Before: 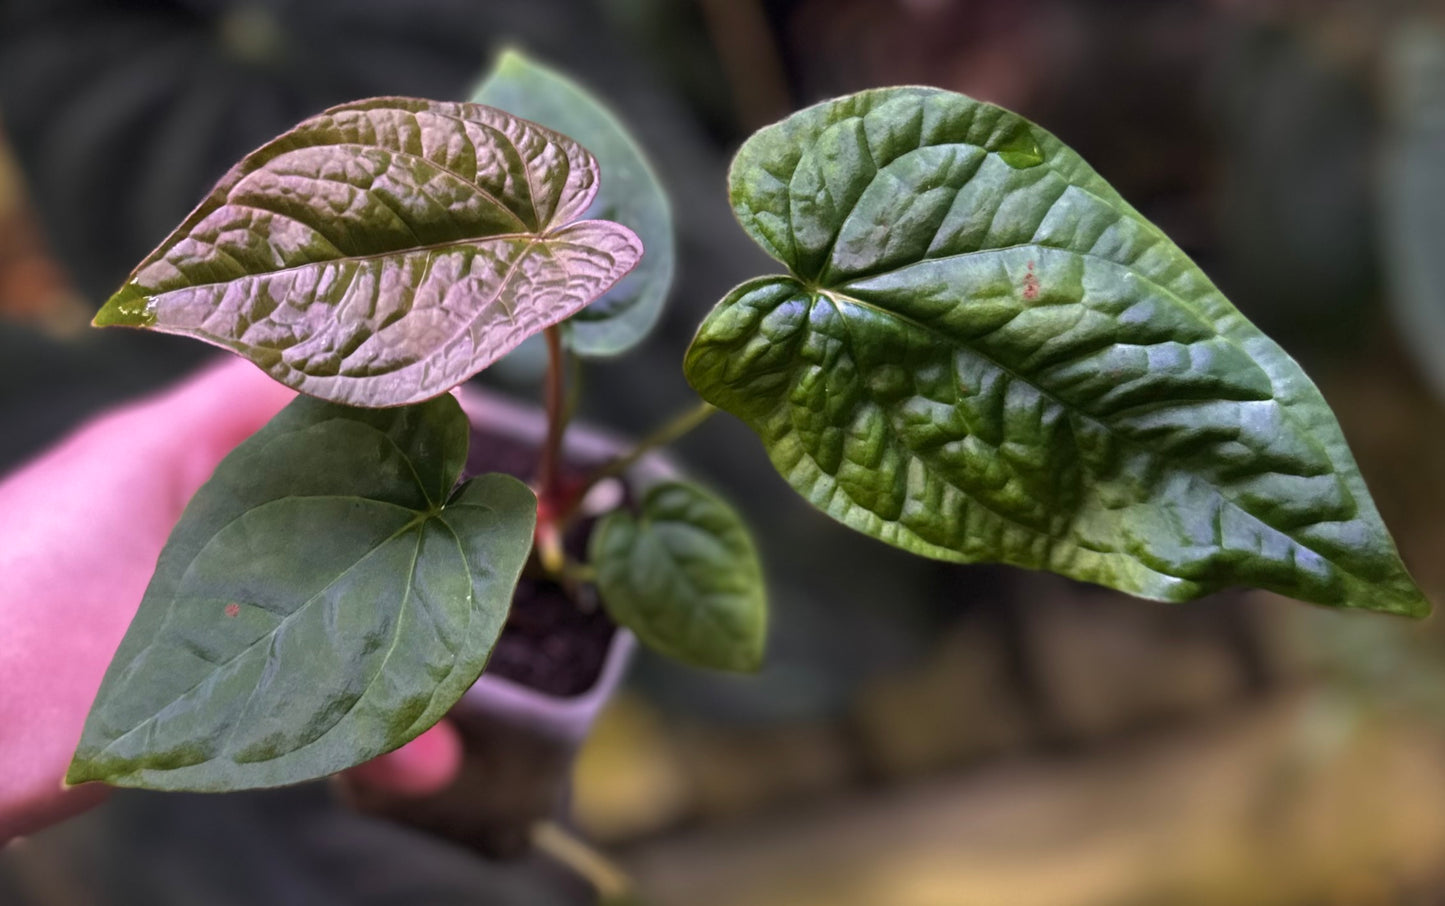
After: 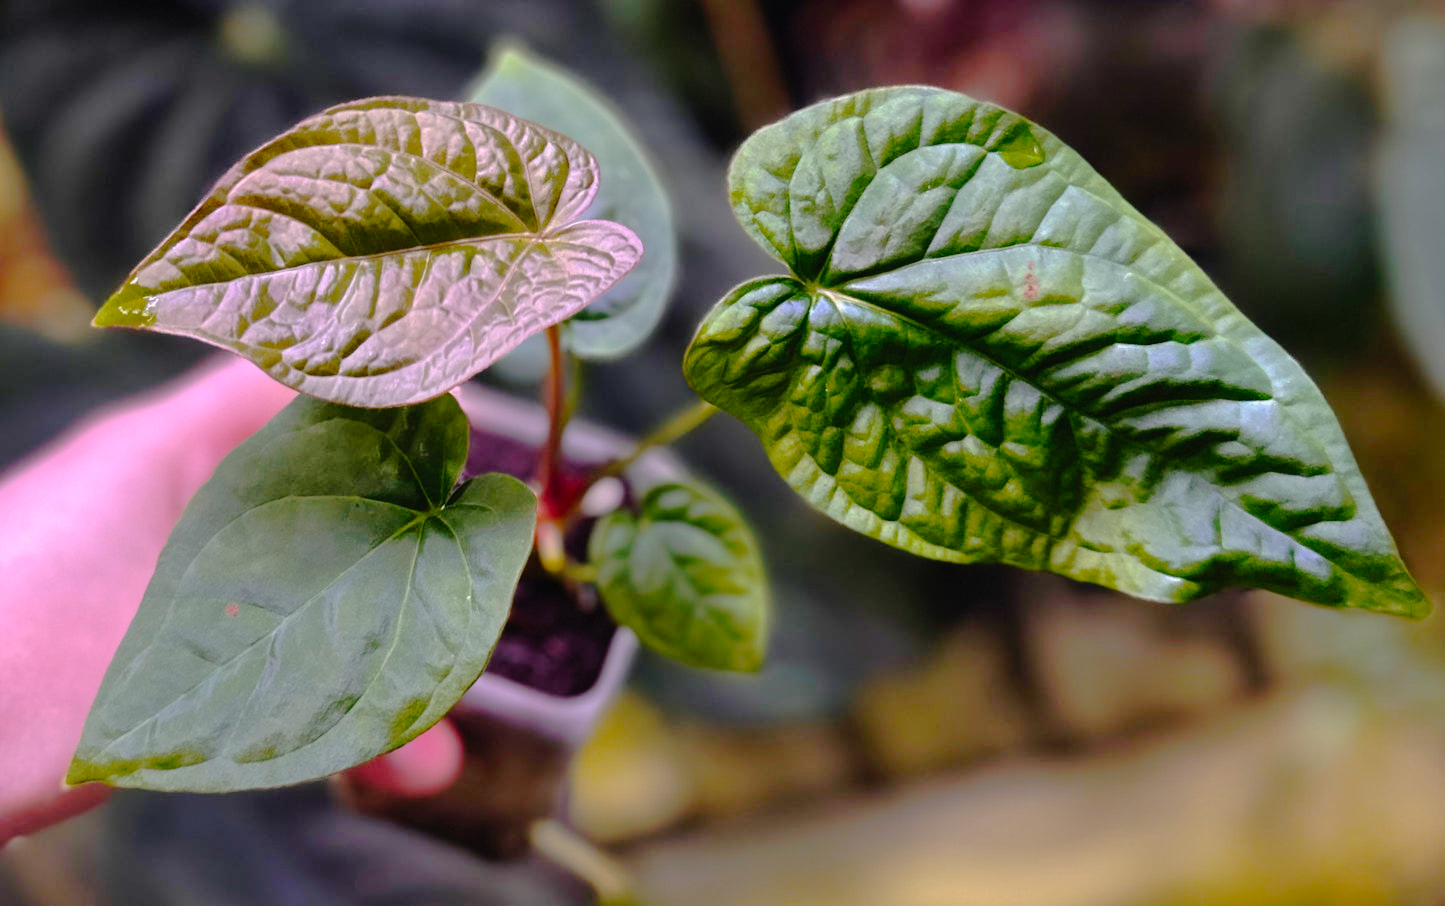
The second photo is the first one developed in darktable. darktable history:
color balance rgb: perceptual saturation grading › global saturation 20%, global vibrance 20%
tone curve: curves: ch0 [(0, 0) (0.003, 0.019) (0.011, 0.019) (0.025, 0.023) (0.044, 0.032) (0.069, 0.046) (0.1, 0.073) (0.136, 0.129) (0.177, 0.207) (0.224, 0.295) (0.277, 0.394) (0.335, 0.48) (0.399, 0.524) (0.468, 0.575) (0.543, 0.628) (0.623, 0.684) (0.709, 0.739) (0.801, 0.808) (0.898, 0.9) (1, 1)], preserve colors none
